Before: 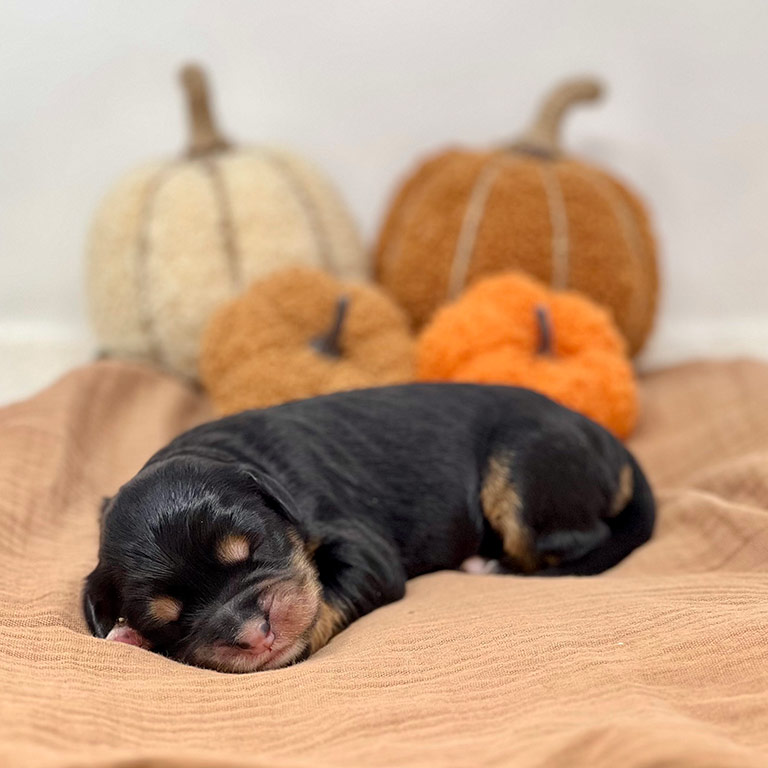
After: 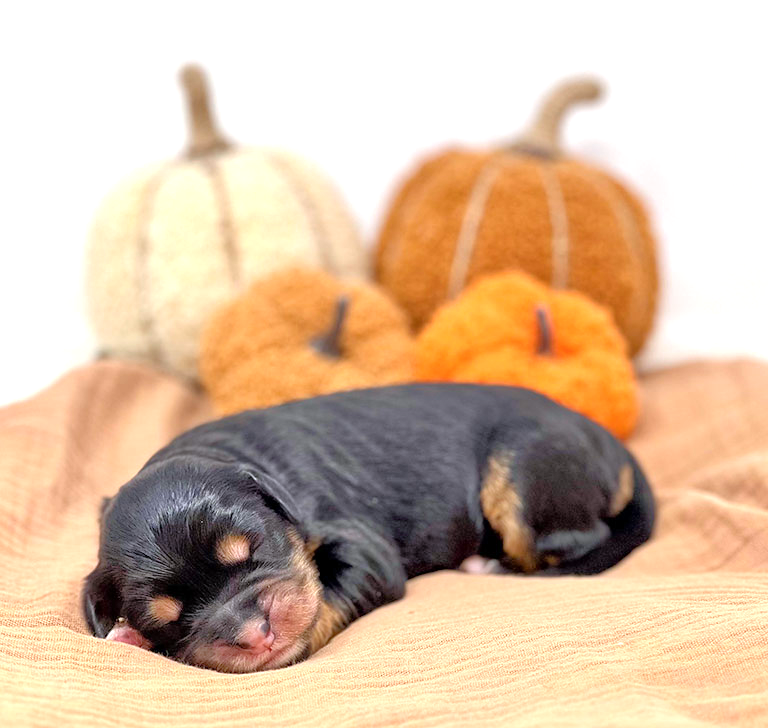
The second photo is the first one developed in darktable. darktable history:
color balance rgb: linear chroma grading › global chroma 8.288%, perceptual saturation grading › global saturation 0.379%
crop and rotate: top 0.004%, bottom 5.137%
tone equalizer: -7 EV 0.164 EV, -6 EV 0.569 EV, -5 EV 1.16 EV, -4 EV 1.33 EV, -3 EV 1.14 EV, -2 EV 0.6 EV, -1 EV 0.151 EV
exposure: exposure 0.69 EV, compensate highlight preservation false
color correction: highlights a* -0.11, highlights b* -5.13, shadows a* -0.14, shadows b* -0.139
